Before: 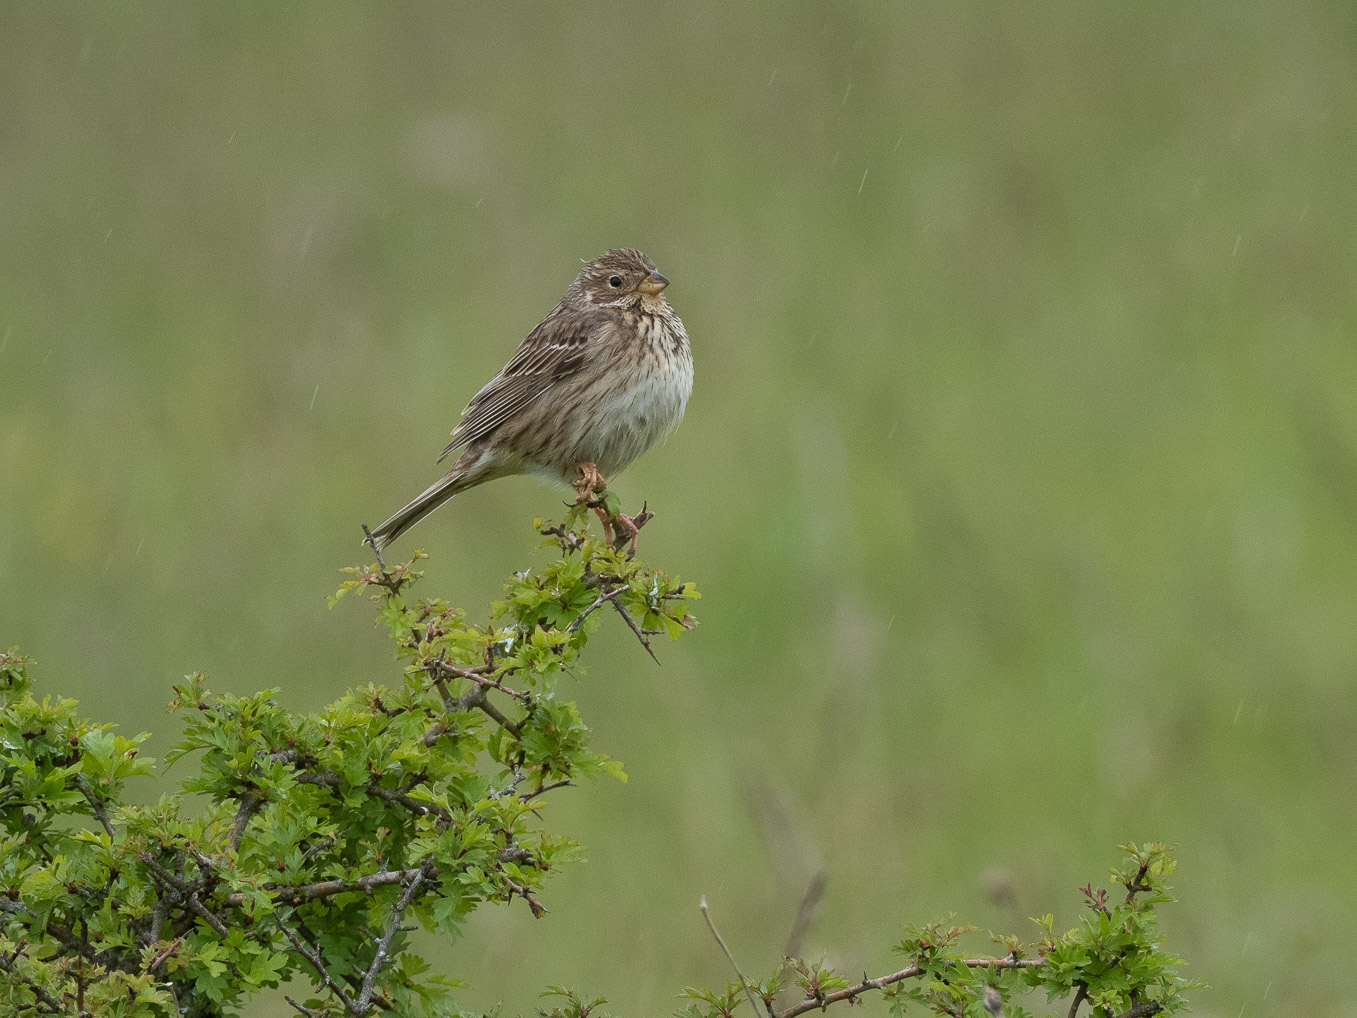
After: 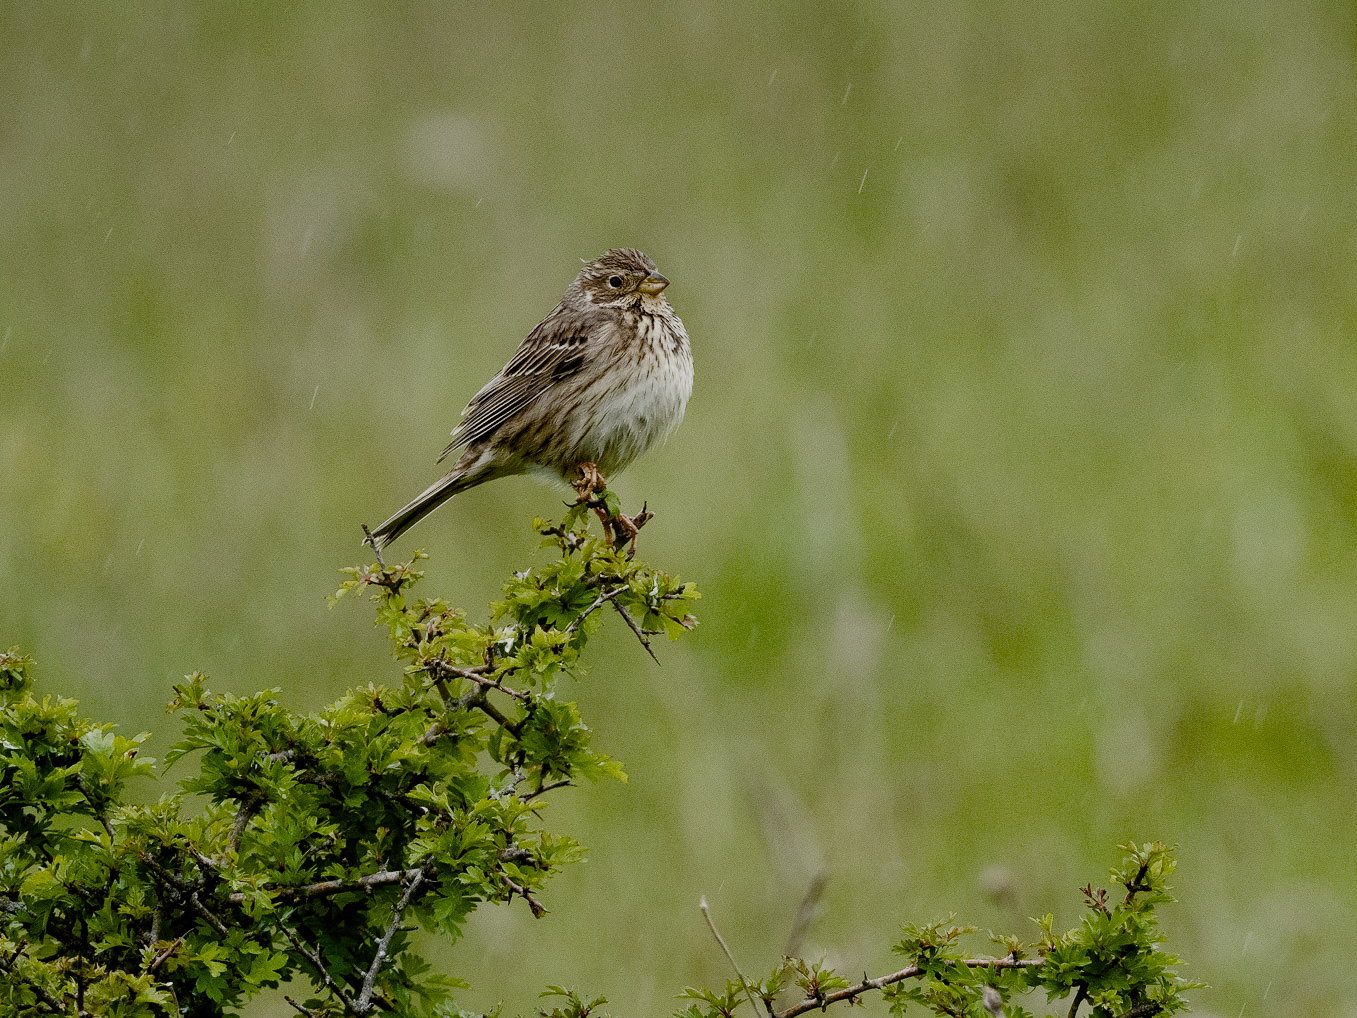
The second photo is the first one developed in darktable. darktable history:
color correction: highlights a* 0.529, highlights b* 2.75, saturation 1.09
color balance rgb: perceptual saturation grading › global saturation 19.89%, perceptual saturation grading › highlights -25.819%, perceptual saturation grading › shadows 49.812%, global vibrance 16.214%, saturation formula JzAzBz (2021)
filmic rgb: black relative exposure -5.04 EV, white relative exposure 4 EV, hardness 2.9, contrast 1.098, highlights saturation mix -20.51%, preserve chrominance no, color science v5 (2021)
tone equalizer: -8 EV -0.378 EV, -7 EV -0.373 EV, -6 EV -0.353 EV, -5 EV -0.203 EV, -3 EV 0.192 EV, -2 EV 0.312 EV, -1 EV 0.385 EV, +0 EV 0.433 EV, smoothing diameter 2.02%, edges refinement/feathering 23.94, mask exposure compensation -1.57 EV, filter diffusion 5
